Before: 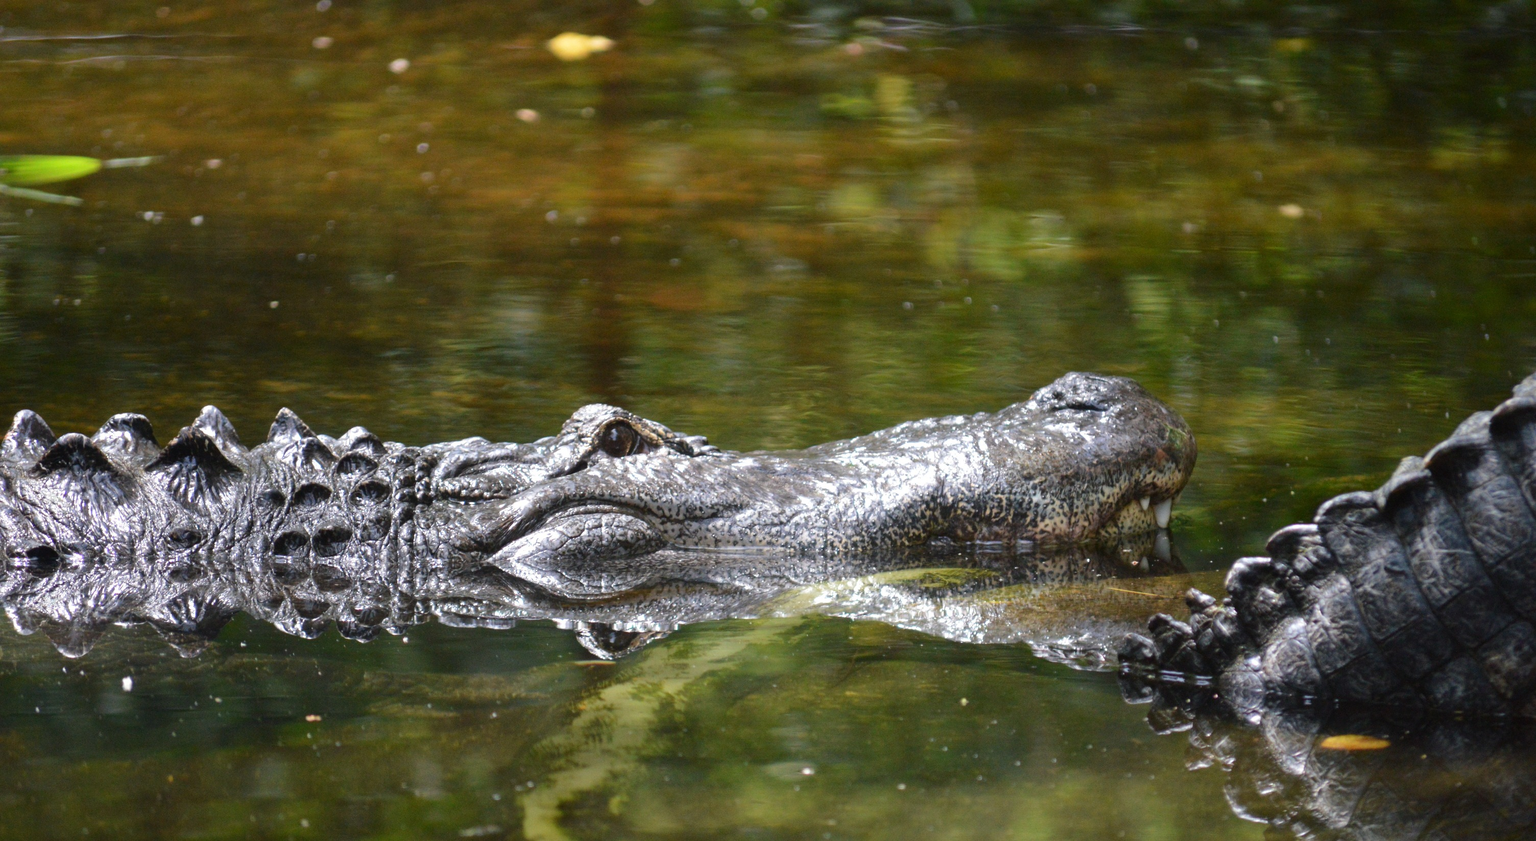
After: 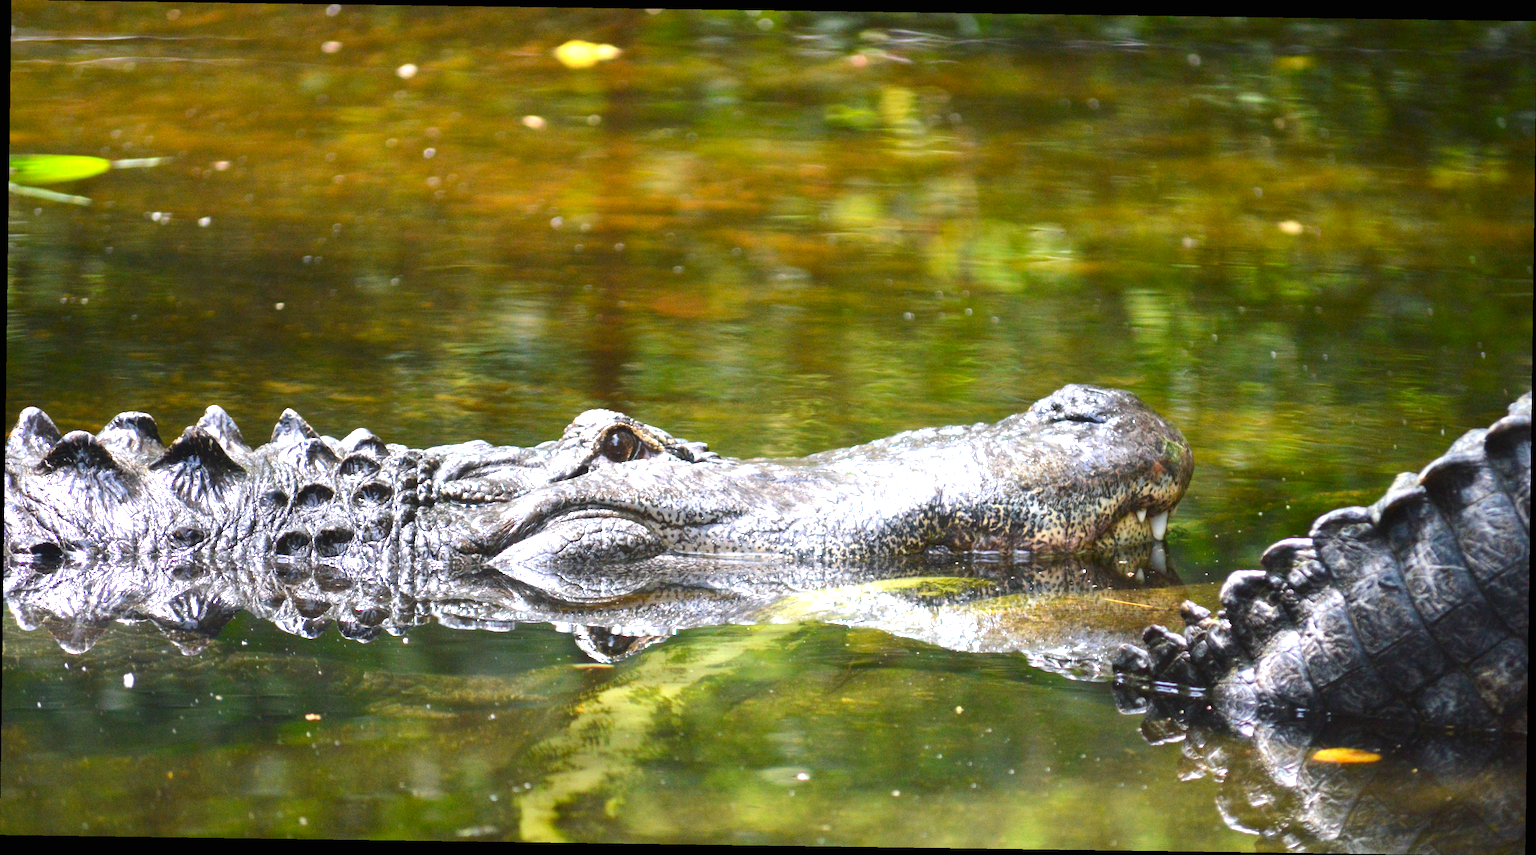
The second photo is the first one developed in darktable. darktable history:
exposure: black level correction 0, exposure 1.1 EV, compensate exposure bias true, compensate highlight preservation false
rotate and perspective: rotation 0.8°, automatic cropping off
contrast brightness saturation: contrast 0.08, saturation 0.2
